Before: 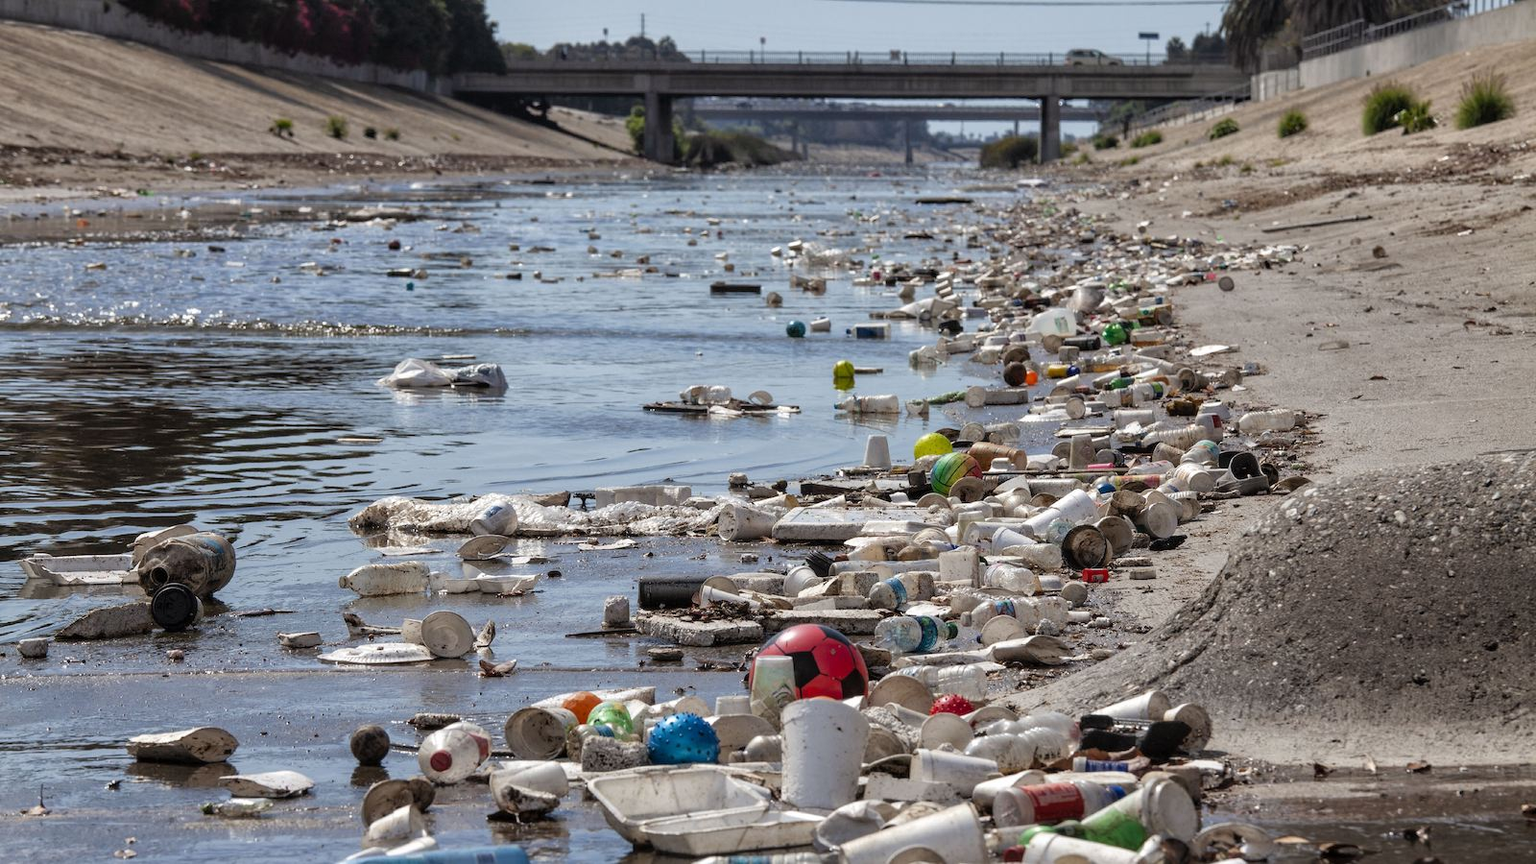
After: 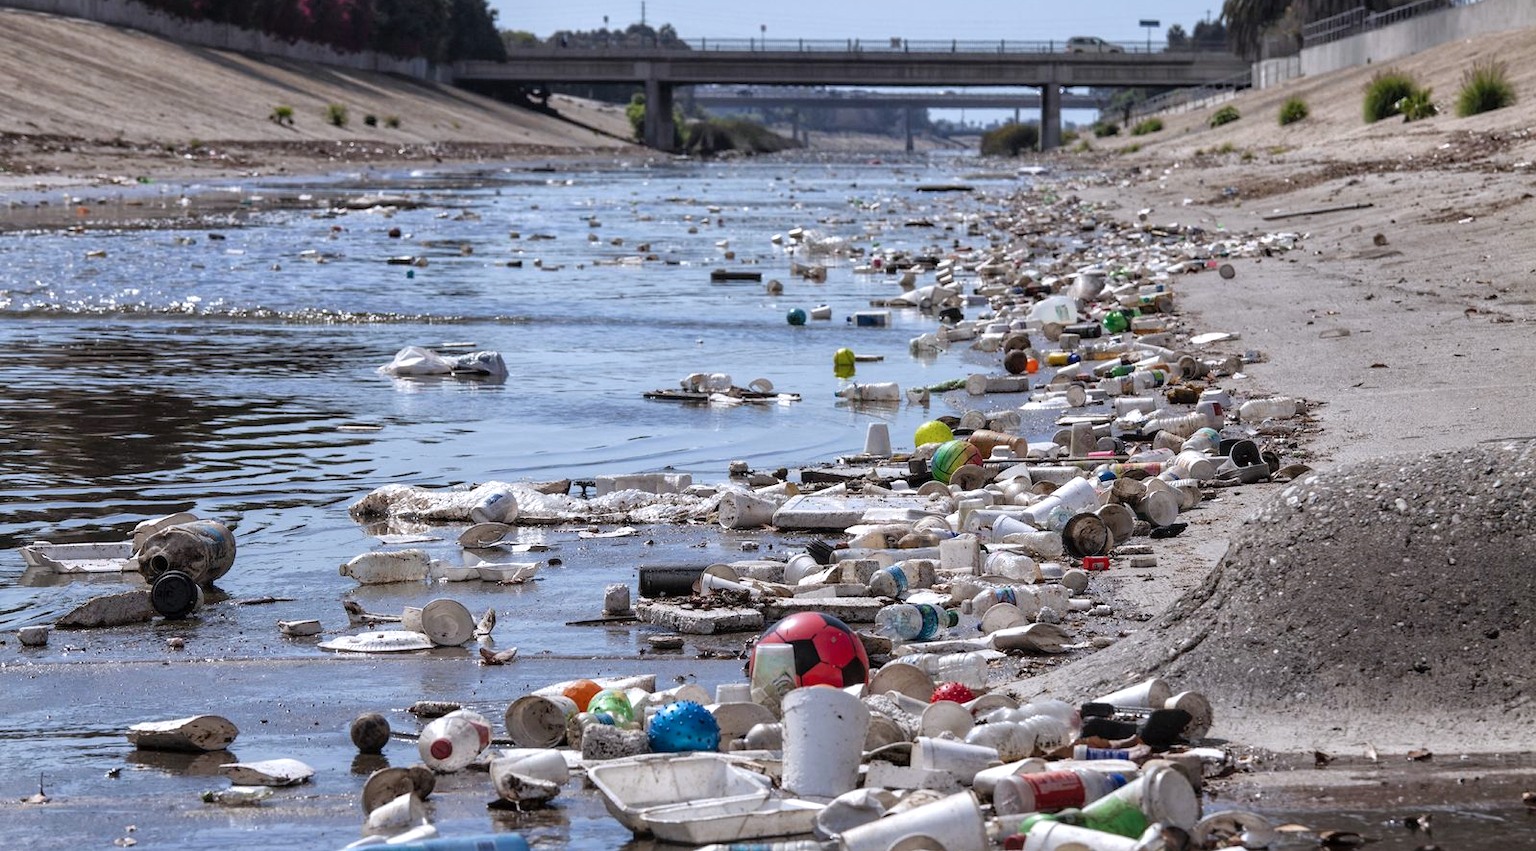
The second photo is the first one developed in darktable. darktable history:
crop: top 1.522%, right 0.051%
exposure: exposure 0.2 EV, compensate highlight preservation false
color calibration: illuminant as shot in camera, x 0.358, y 0.373, temperature 4628.91 K
